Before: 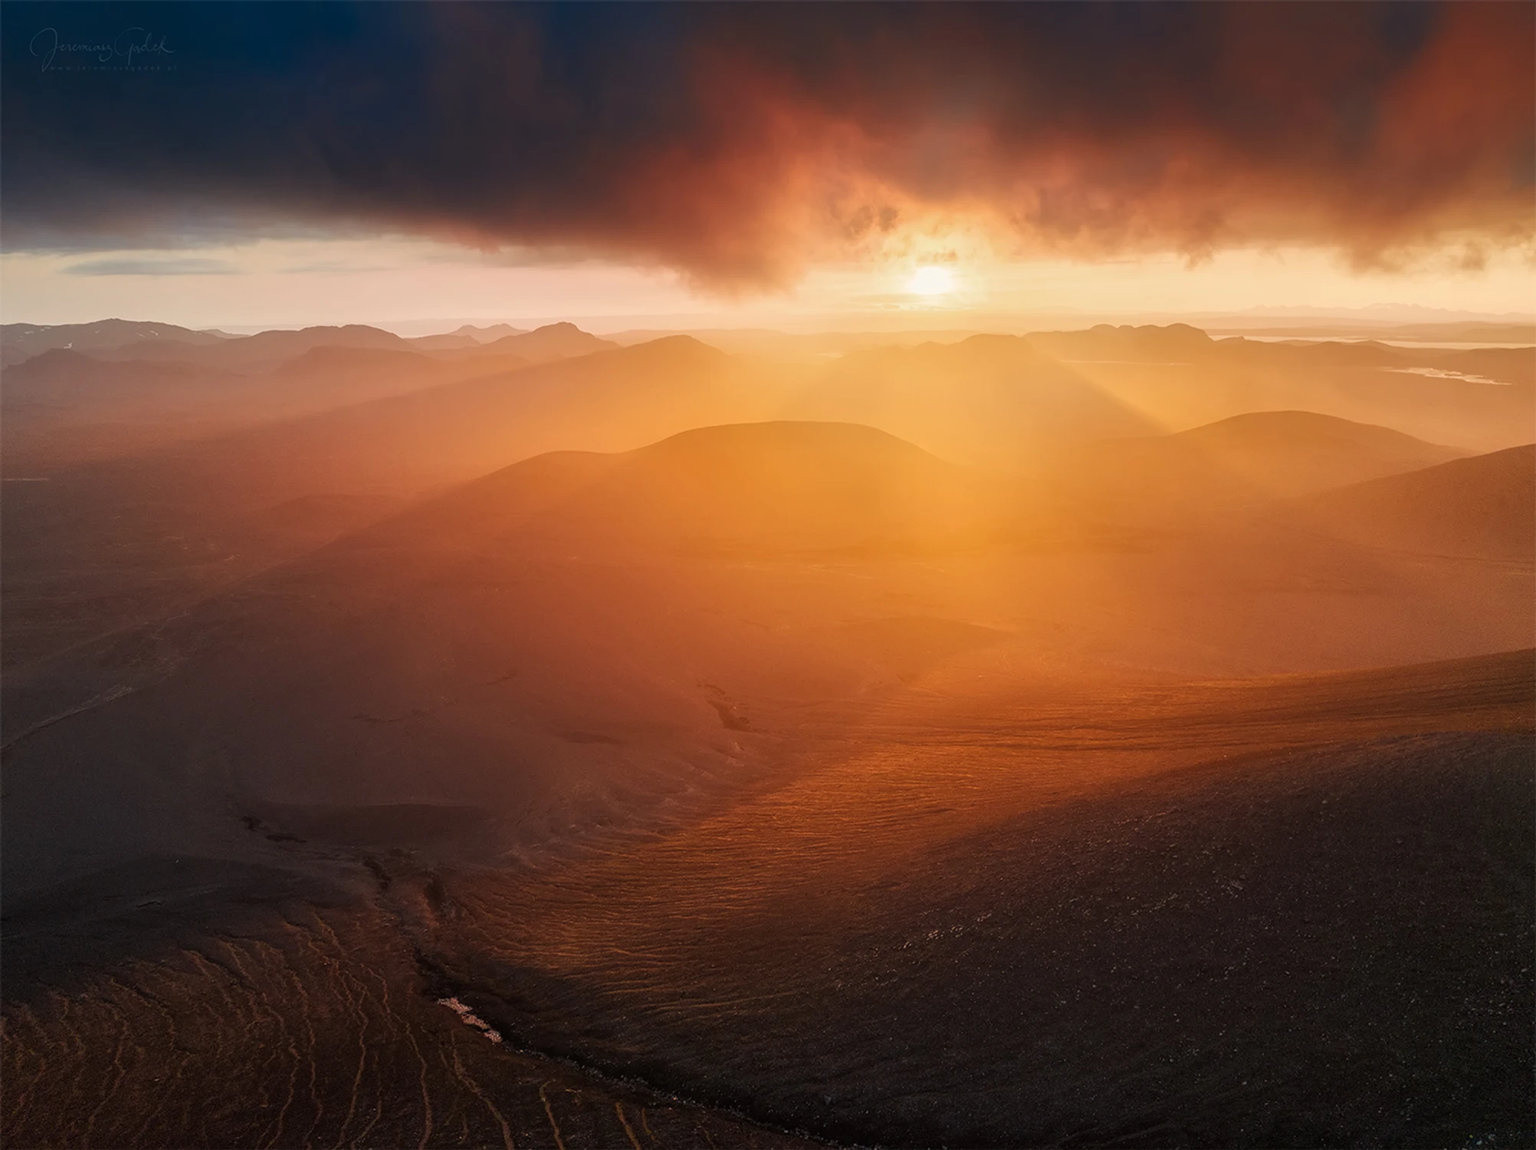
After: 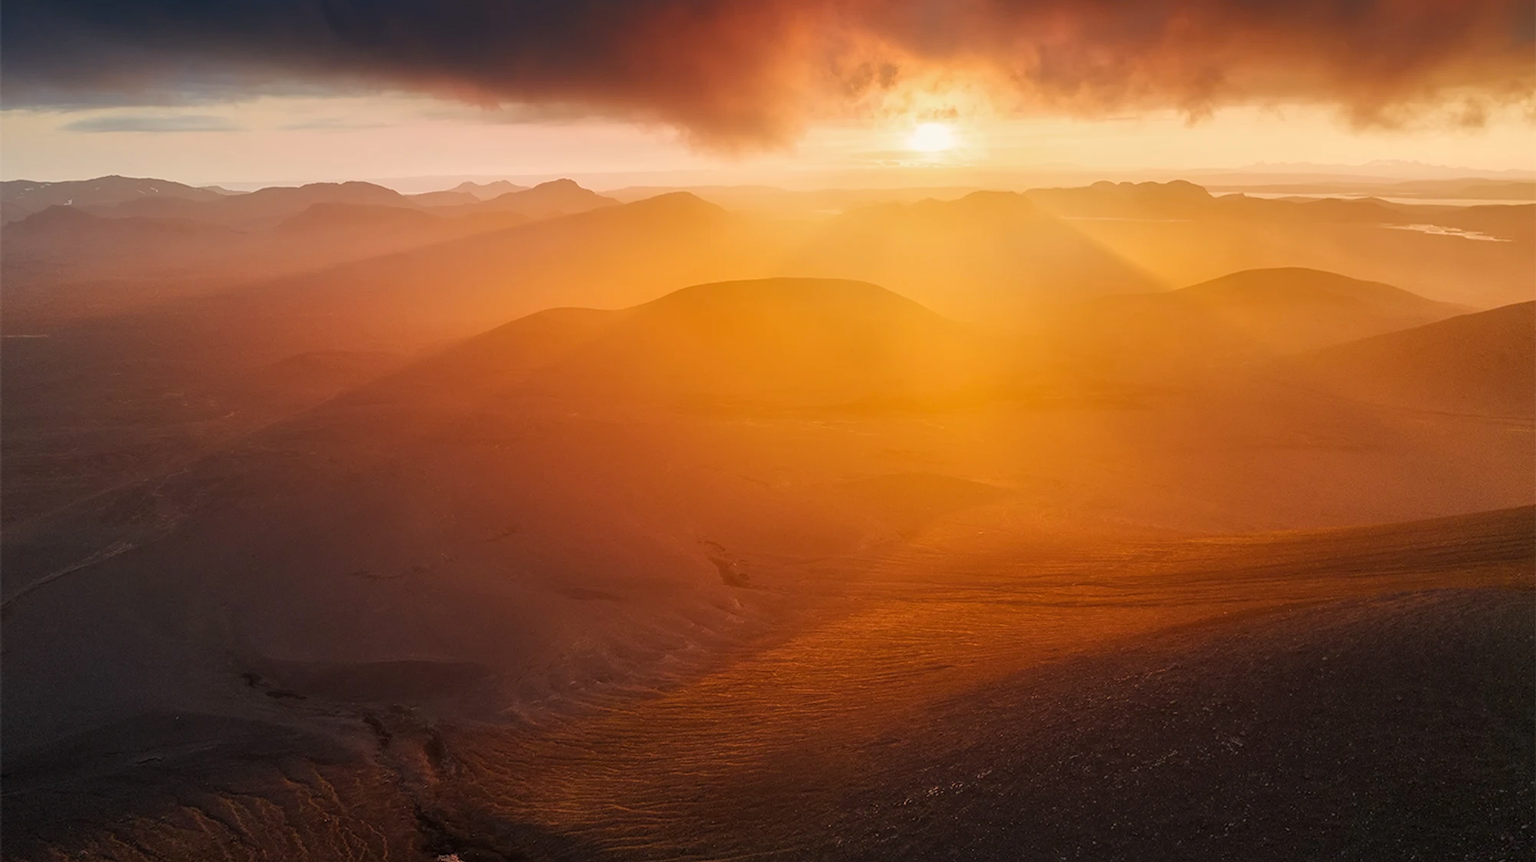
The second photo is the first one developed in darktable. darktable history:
crop and rotate: top 12.5%, bottom 12.5%
color balance rgb: perceptual saturation grading › global saturation 10%, global vibrance 10%
